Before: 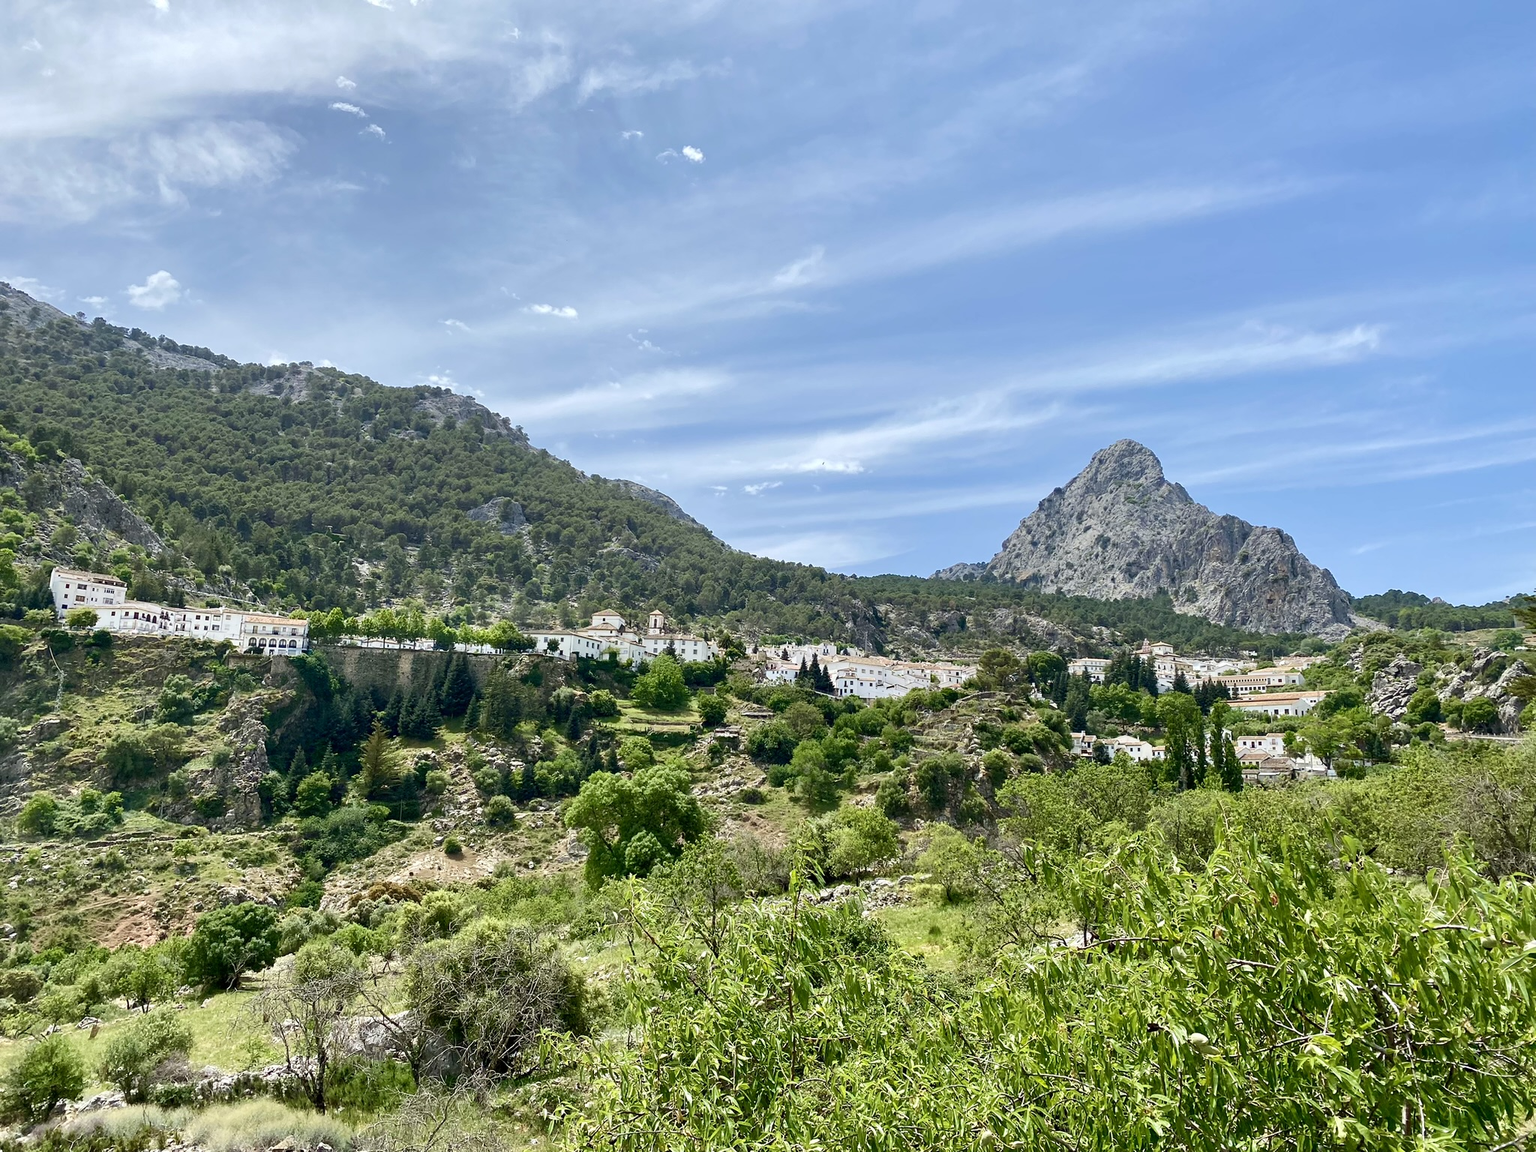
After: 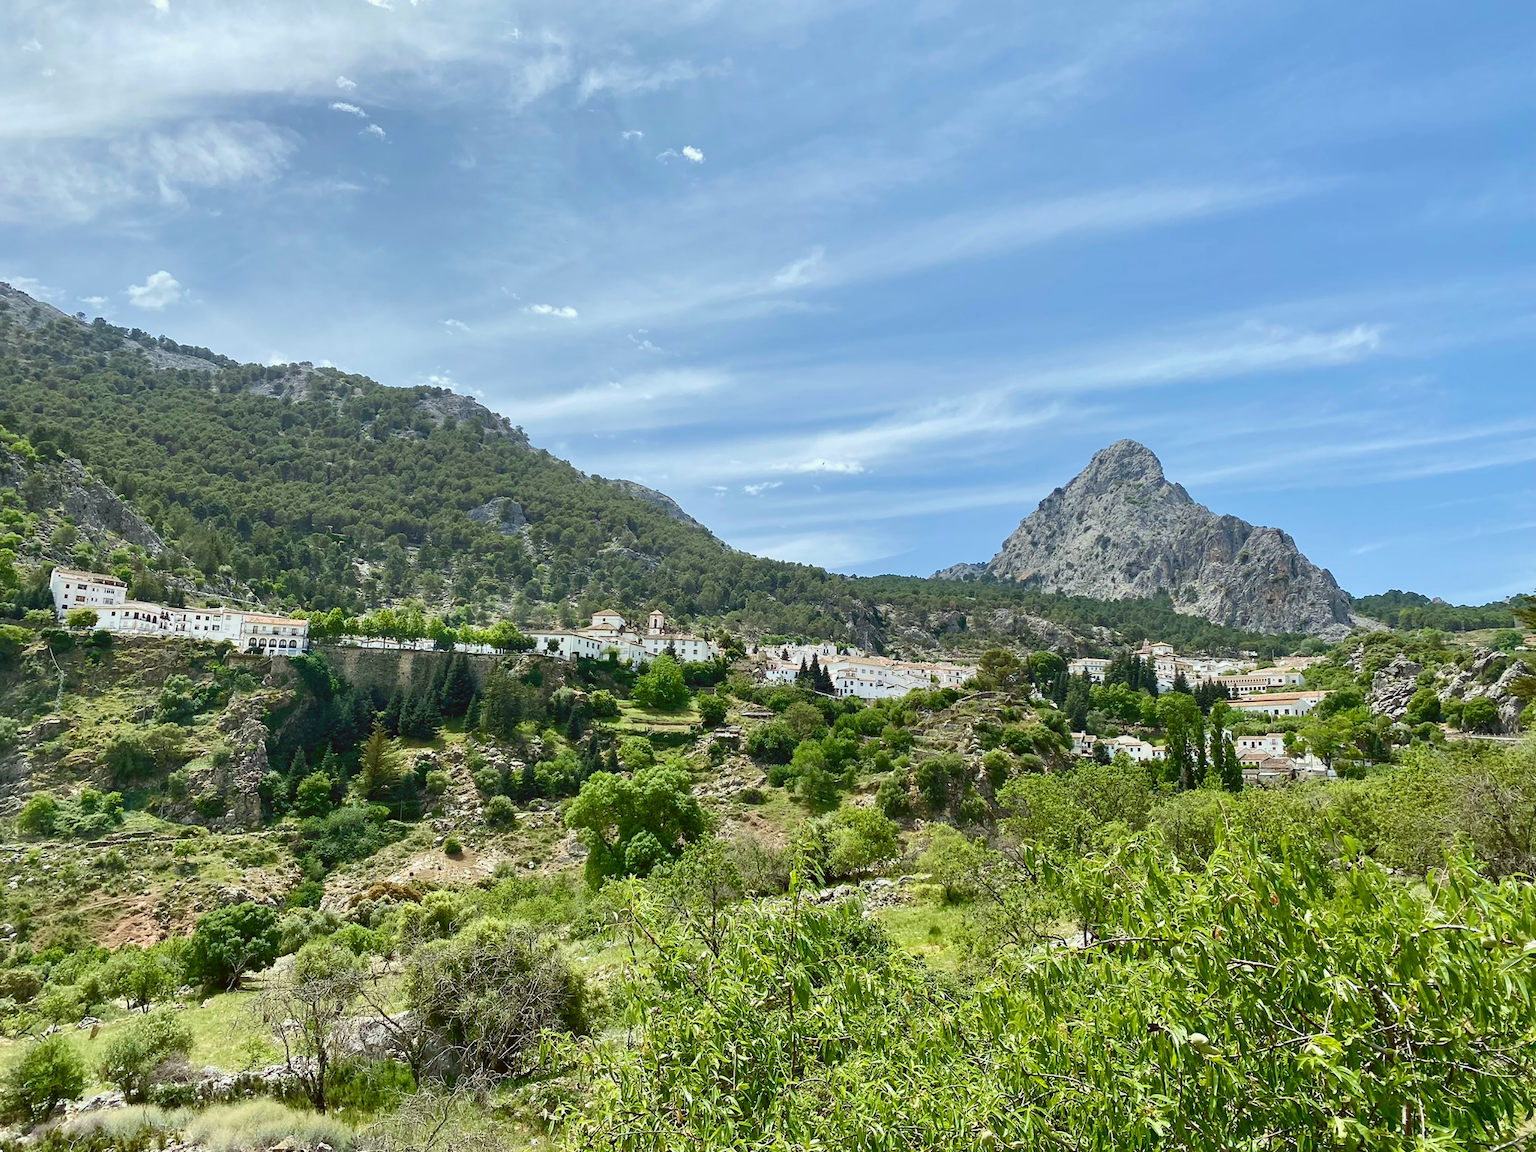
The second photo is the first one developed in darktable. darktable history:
white balance: red 1.009, blue 0.985
color balance: lift [1.004, 1.002, 1.002, 0.998], gamma [1, 1.007, 1.002, 0.993], gain [1, 0.977, 1.013, 1.023], contrast -3.64%
